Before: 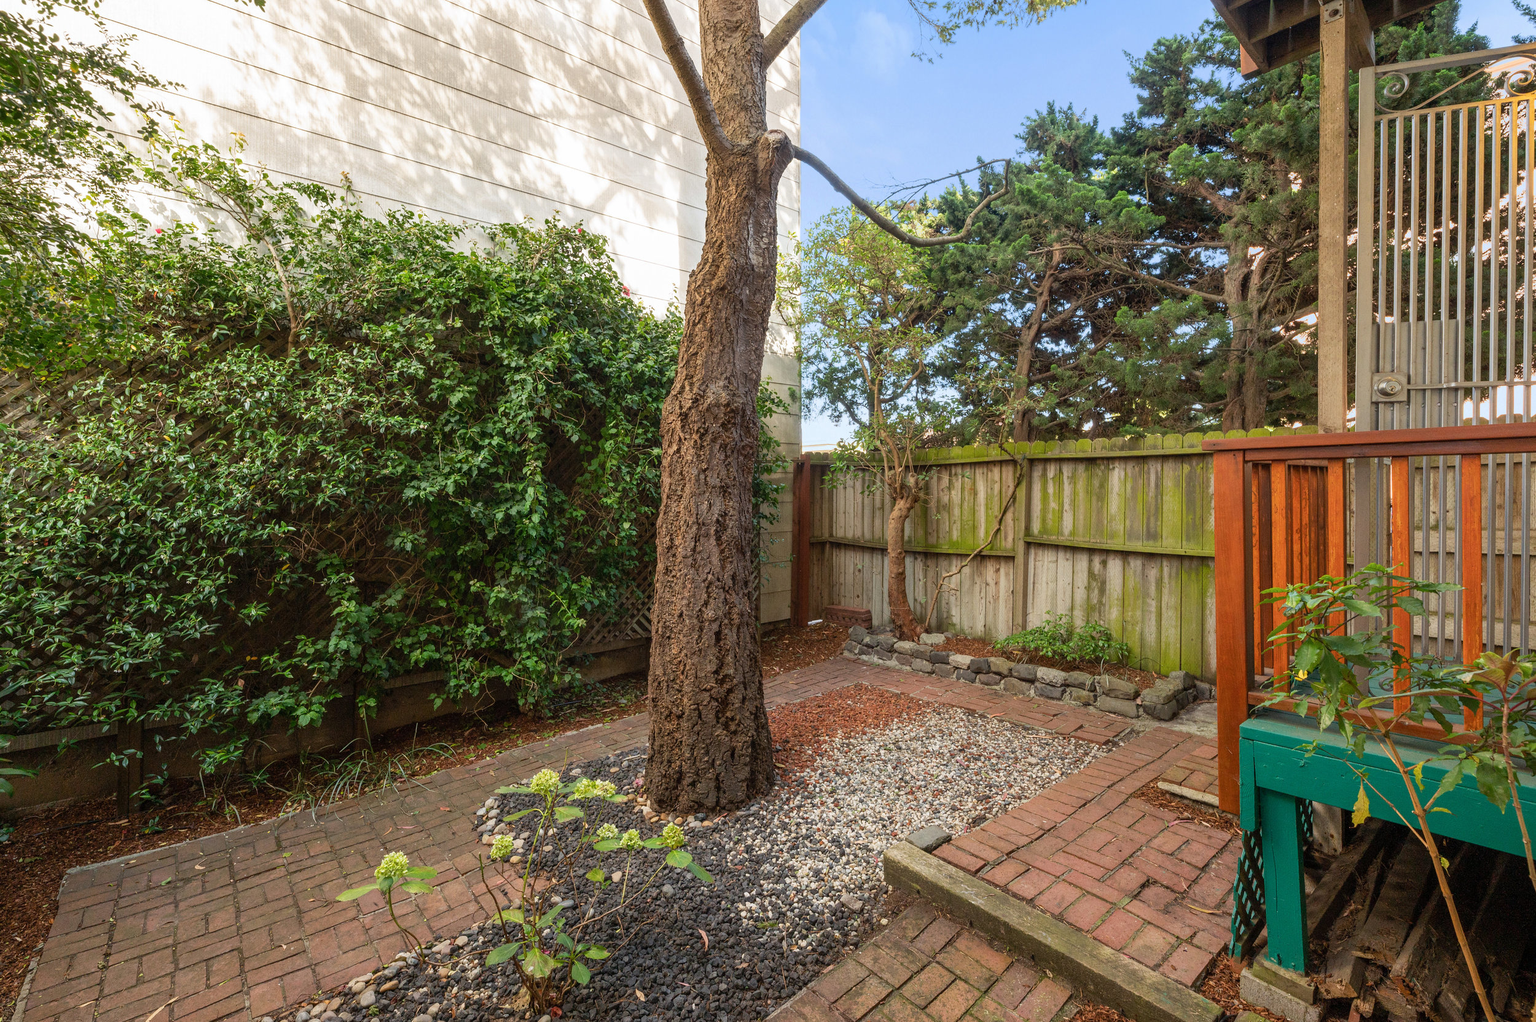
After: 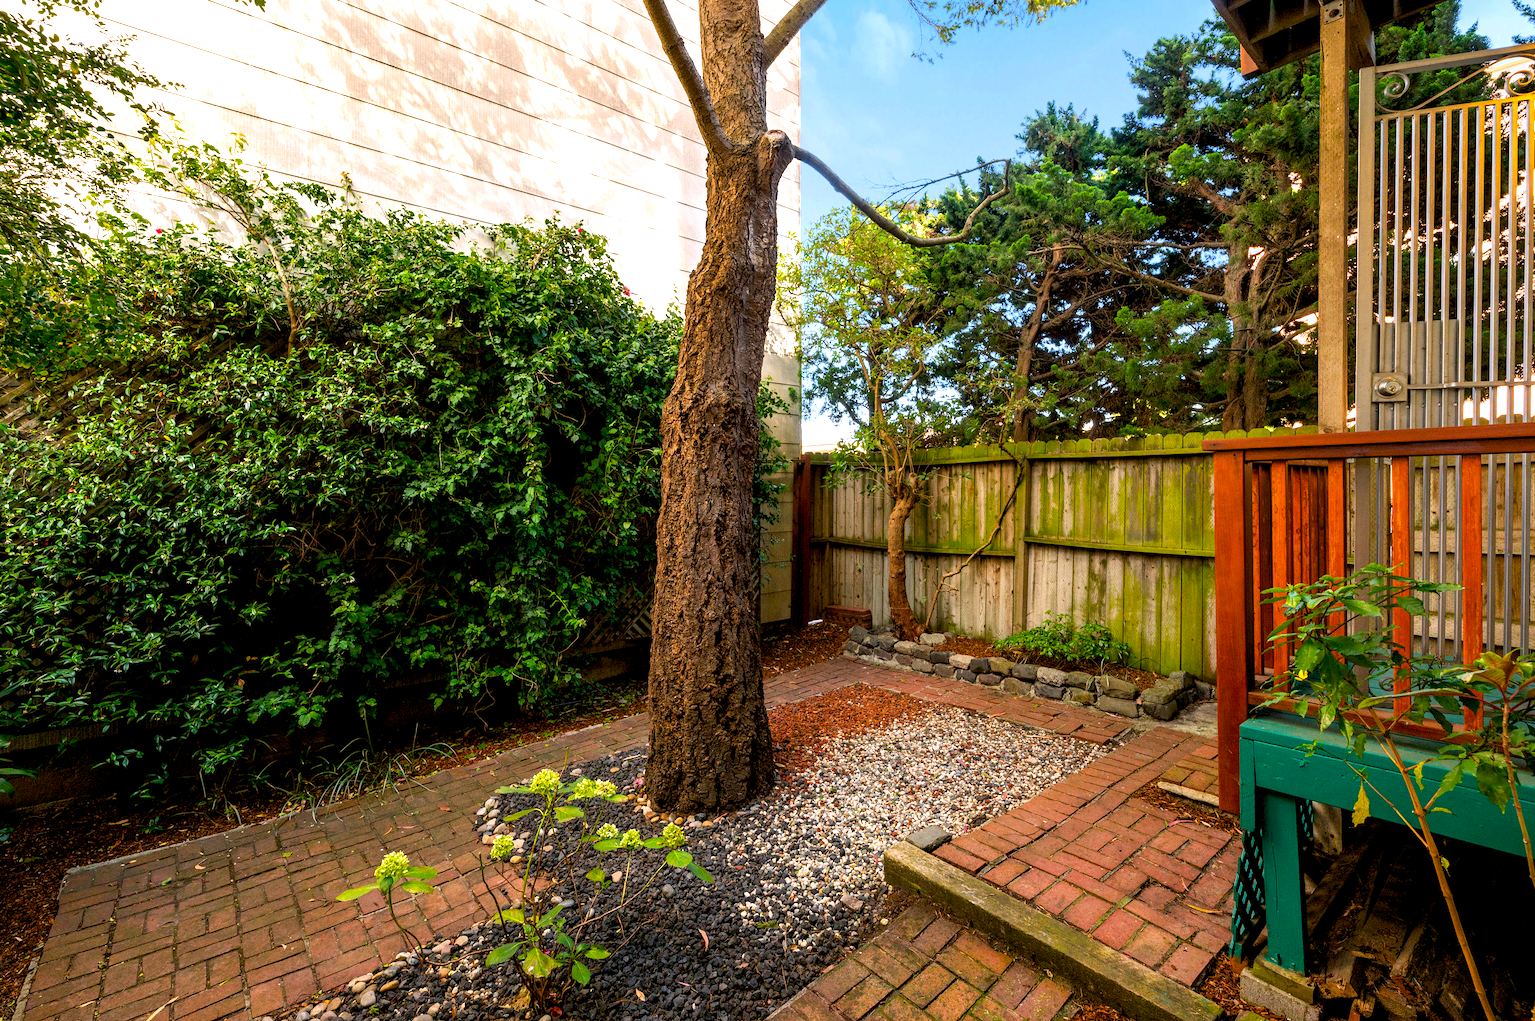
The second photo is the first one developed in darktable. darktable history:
color balance: lift [0.991, 1, 1, 1], gamma [0.996, 1, 1, 1], input saturation 98.52%, contrast 20.34%, output saturation 103.72%
color balance rgb: shadows lift › chroma 2%, shadows lift › hue 217.2°, power › chroma 0.25%, power › hue 60°, highlights gain › chroma 1.5%, highlights gain › hue 309.6°, global offset › luminance -0.5%, perceptual saturation grading › global saturation 15%, global vibrance 20%
